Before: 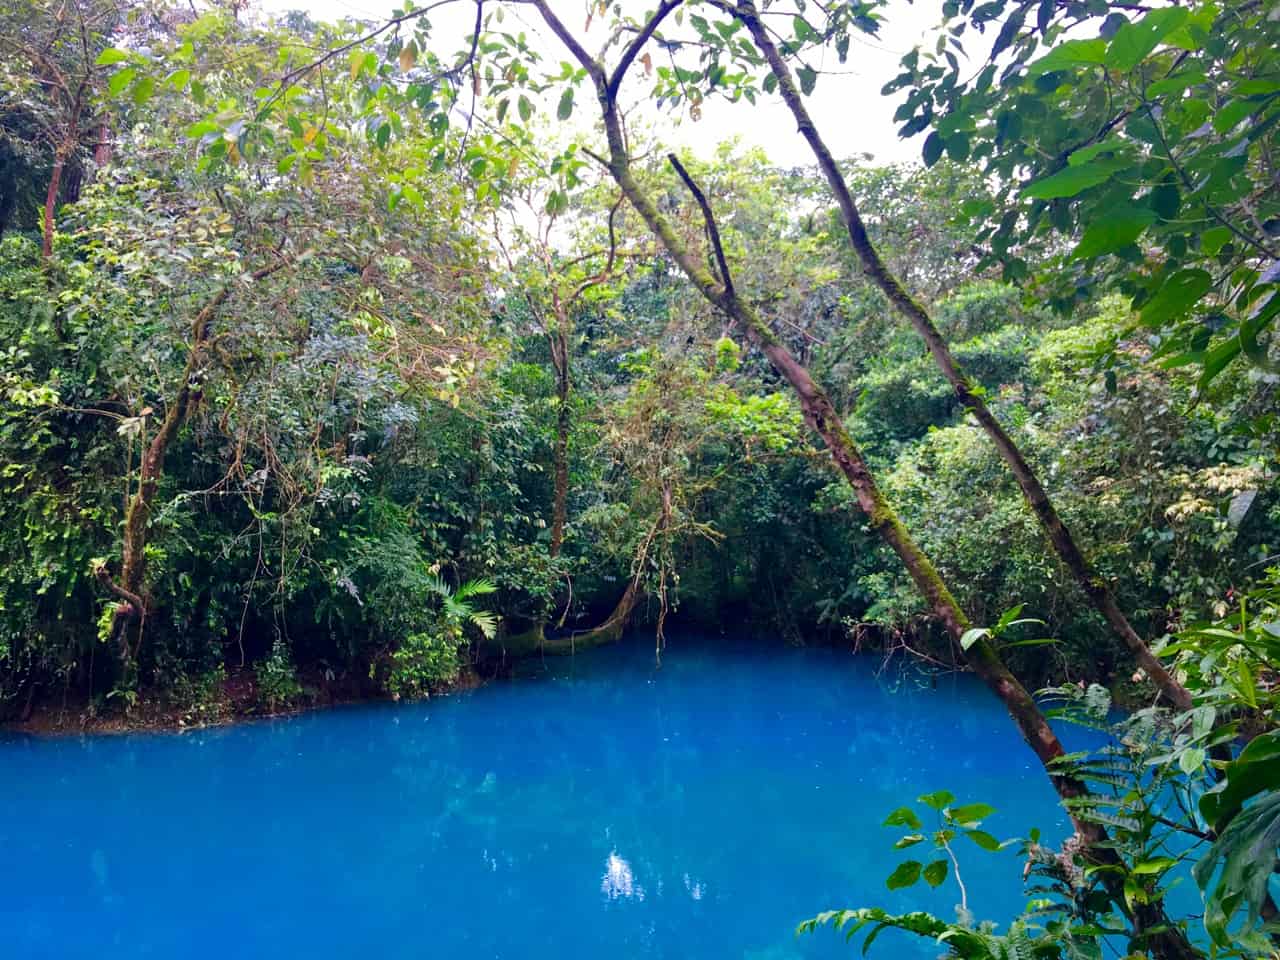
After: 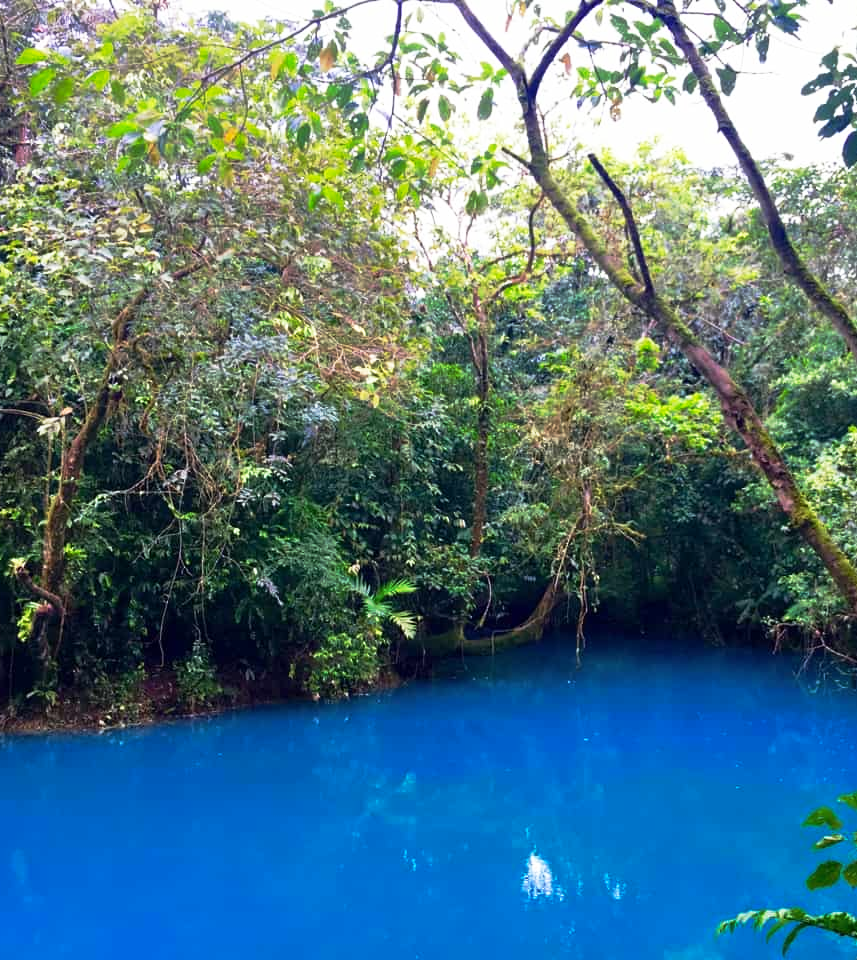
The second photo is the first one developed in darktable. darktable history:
crop and rotate: left 6.266%, right 26.72%
base curve: curves: ch0 [(0, 0) (0.257, 0.25) (0.482, 0.586) (0.757, 0.871) (1, 1)], preserve colors none
